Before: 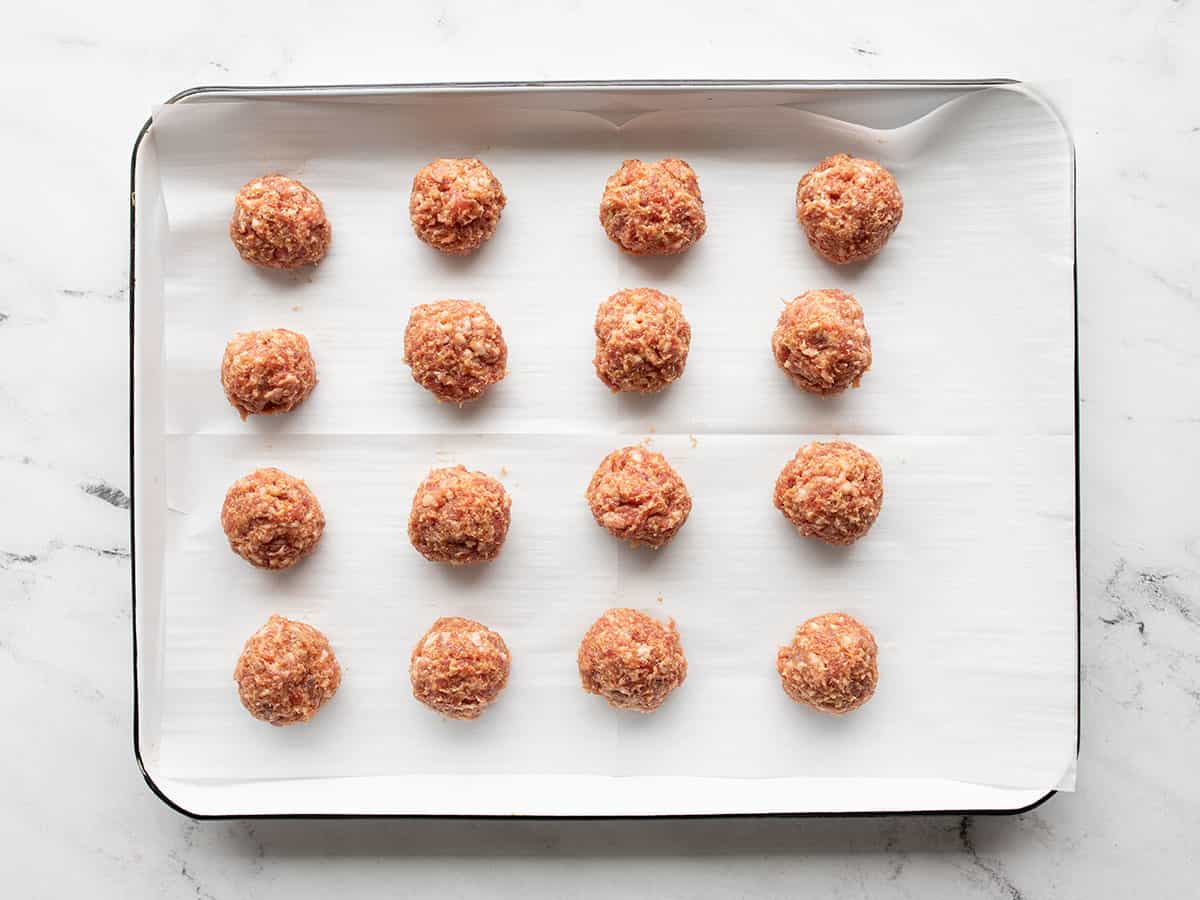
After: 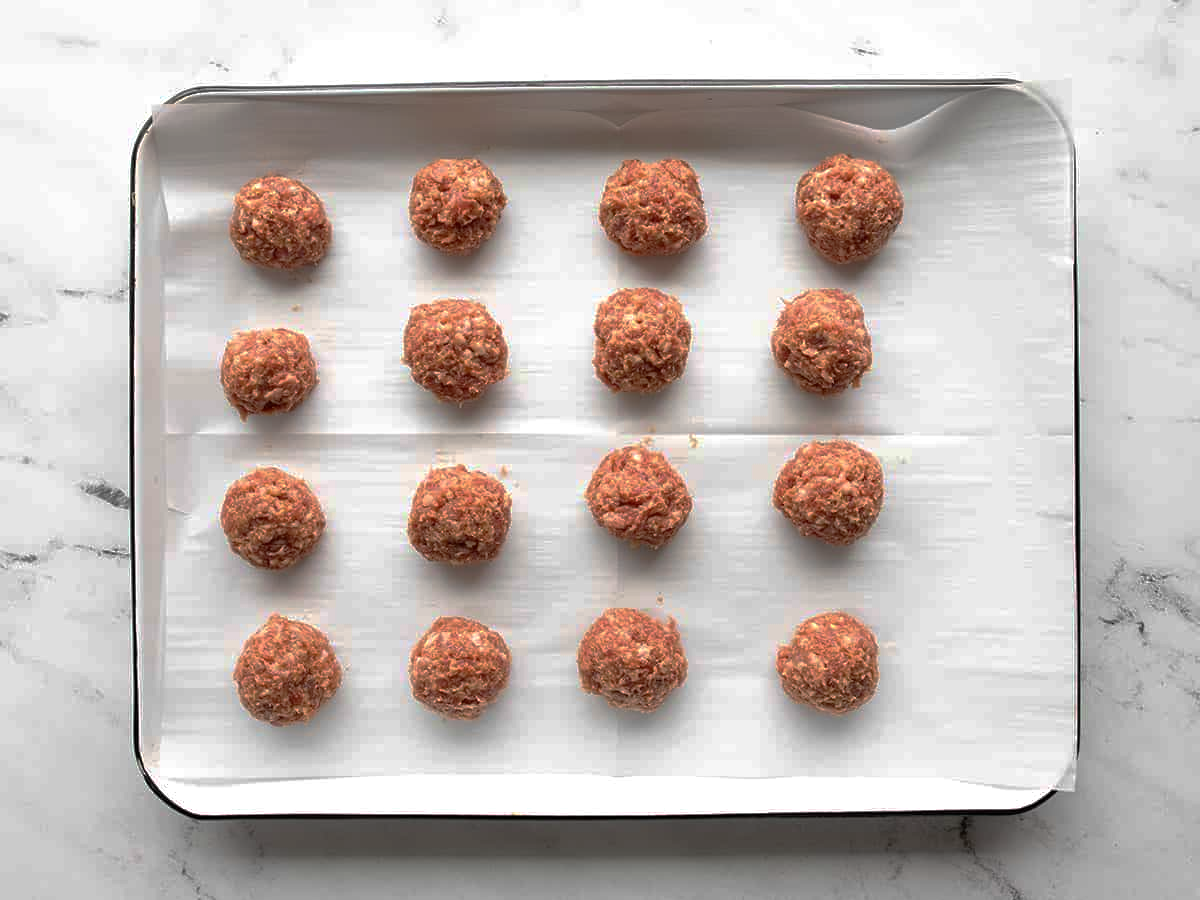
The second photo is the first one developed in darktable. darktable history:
base curve: curves: ch0 [(0, 0) (0.826, 0.587) (1, 1)], preserve colors none
exposure: exposure 0.124 EV, compensate exposure bias true, compensate highlight preservation false
